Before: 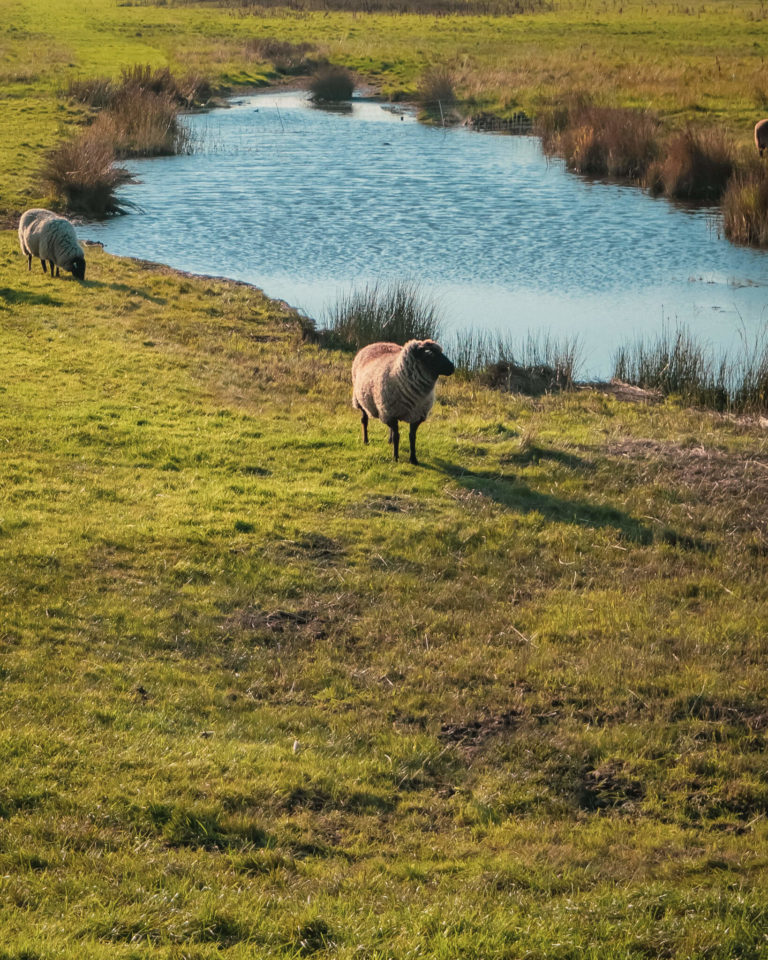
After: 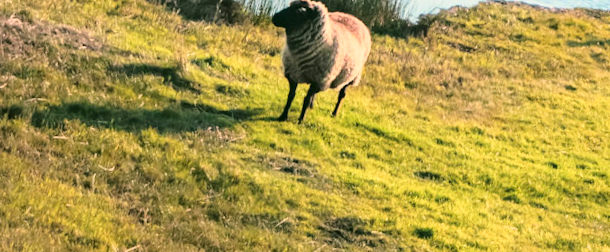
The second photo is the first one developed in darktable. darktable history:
base curve: curves: ch0 [(0, 0) (0.028, 0.03) (0.121, 0.232) (0.46, 0.748) (0.859, 0.968) (1, 1)]
rotate and perspective: rotation -1.75°, automatic cropping off
color correction: highlights a* 4.02, highlights b* 4.98, shadows a* -7.55, shadows b* 4.98
white balance: emerald 1
crop and rotate: angle 16.12°, top 30.835%, bottom 35.653%
